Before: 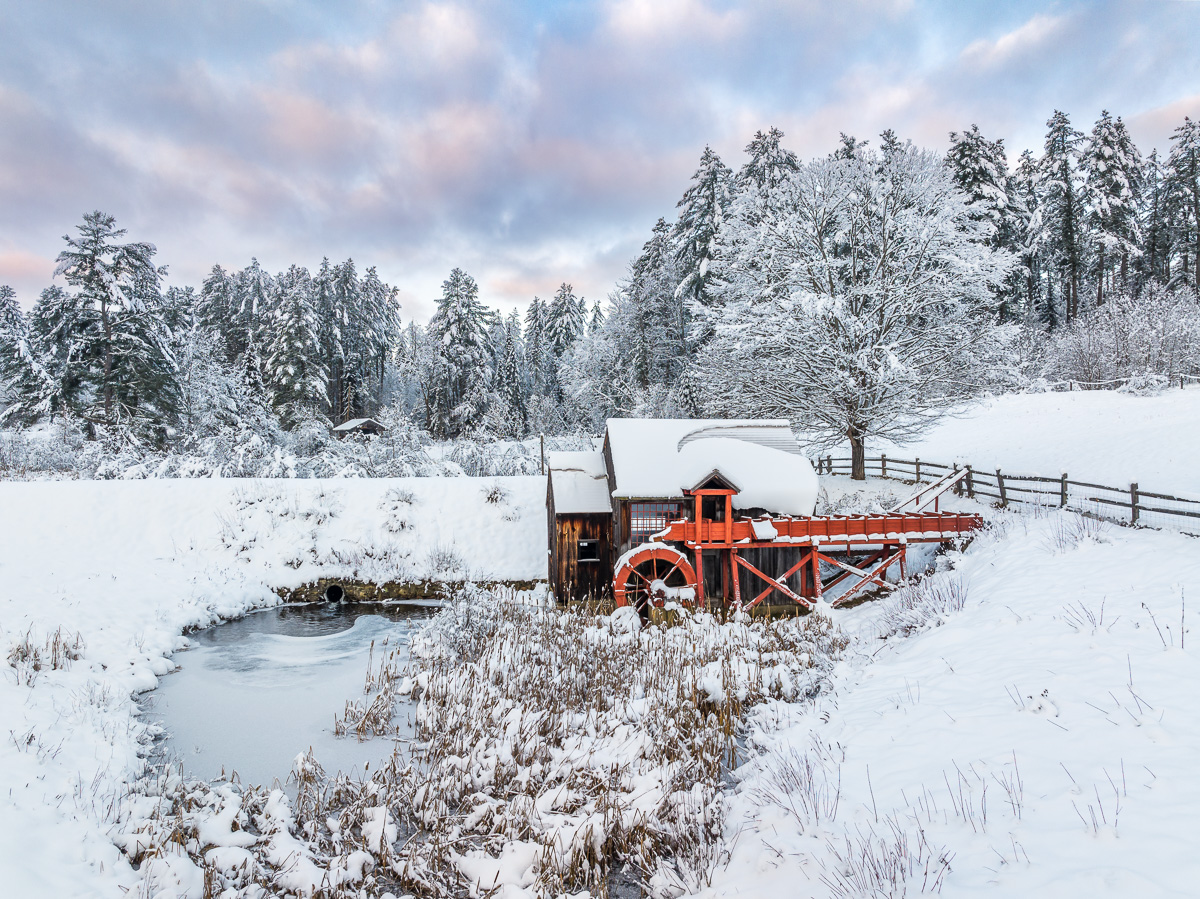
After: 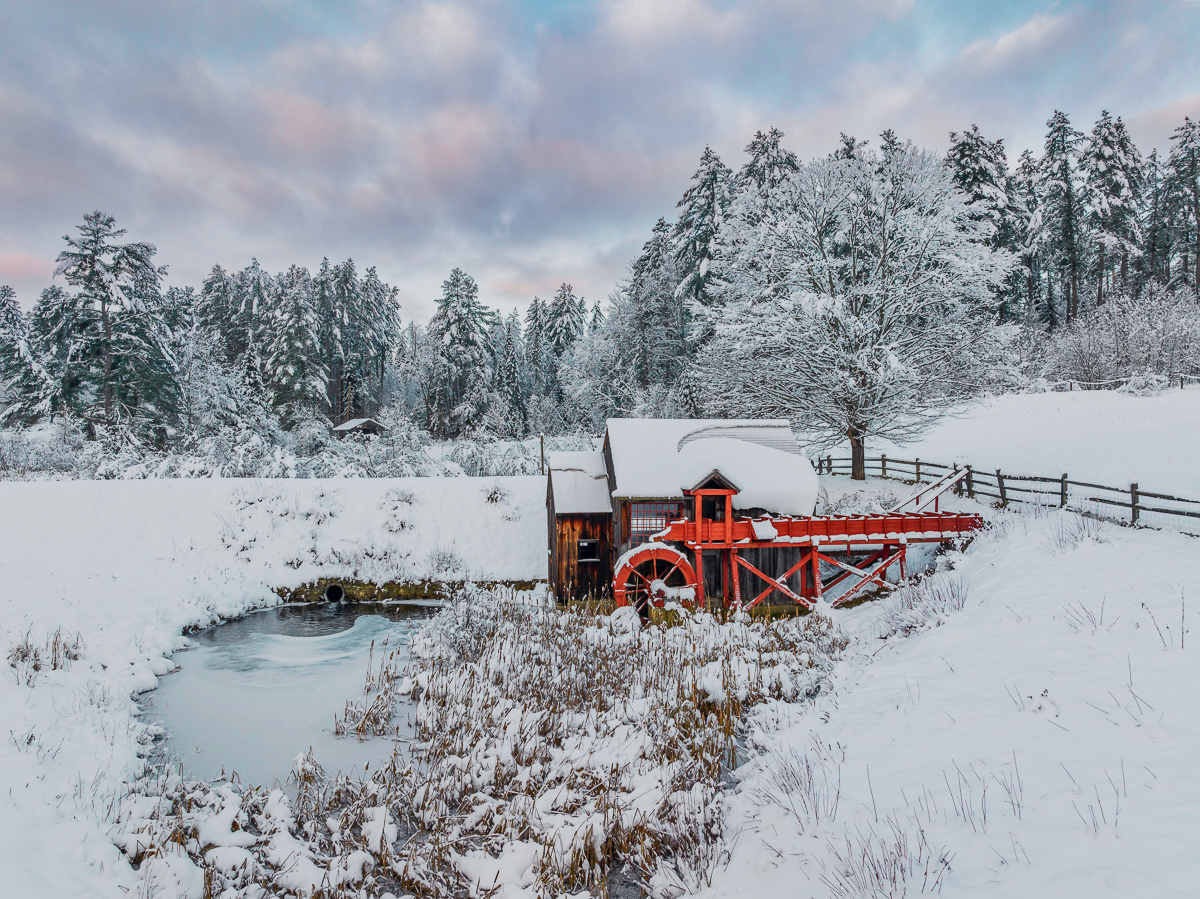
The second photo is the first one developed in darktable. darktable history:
tone equalizer: -8 EV -0.028 EV, -7 EV 0.018 EV, -6 EV -0.006 EV, -5 EV 0.006 EV, -4 EV -0.042 EV, -3 EV -0.228 EV, -2 EV -0.683 EV, -1 EV -1 EV, +0 EV -0.95 EV
tone curve: curves: ch0 [(0, 0) (0.051, 0.047) (0.102, 0.099) (0.258, 0.29) (0.442, 0.527) (0.695, 0.804) (0.88, 0.952) (1, 1)]; ch1 [(0, 0) (0.339, 0.298) (0.402, 0.363) (0.444, 0.415) (0.485, 0.469) (0.494, 0.493) (0.504, 0.501) (0.525, 0.534) (0.555, 0.593) (0.594, 0.648) (1, 1)]; ch2 [(0, 0) (0.48, 0.48) (0.504, 0.5) (0.535, 0.557) (0.581, 0.623) (0.649, 0.683) (0.824, 0.815) (1, 1)], color space Lab, independent channels
